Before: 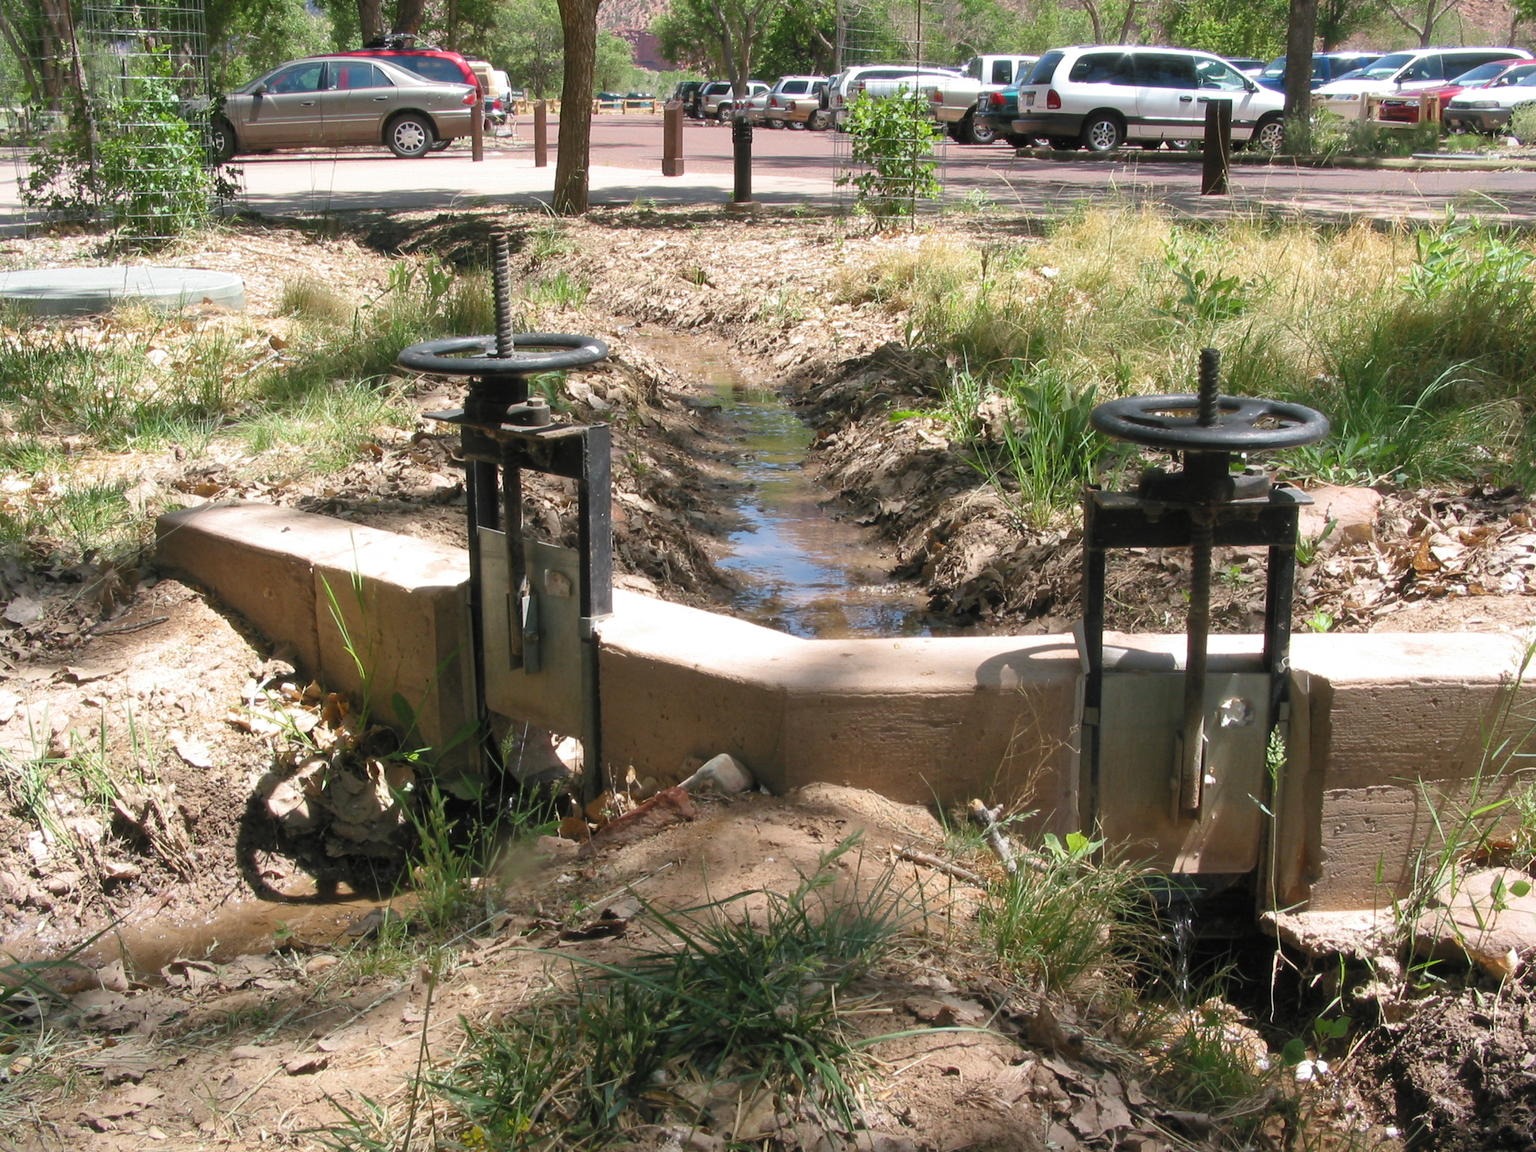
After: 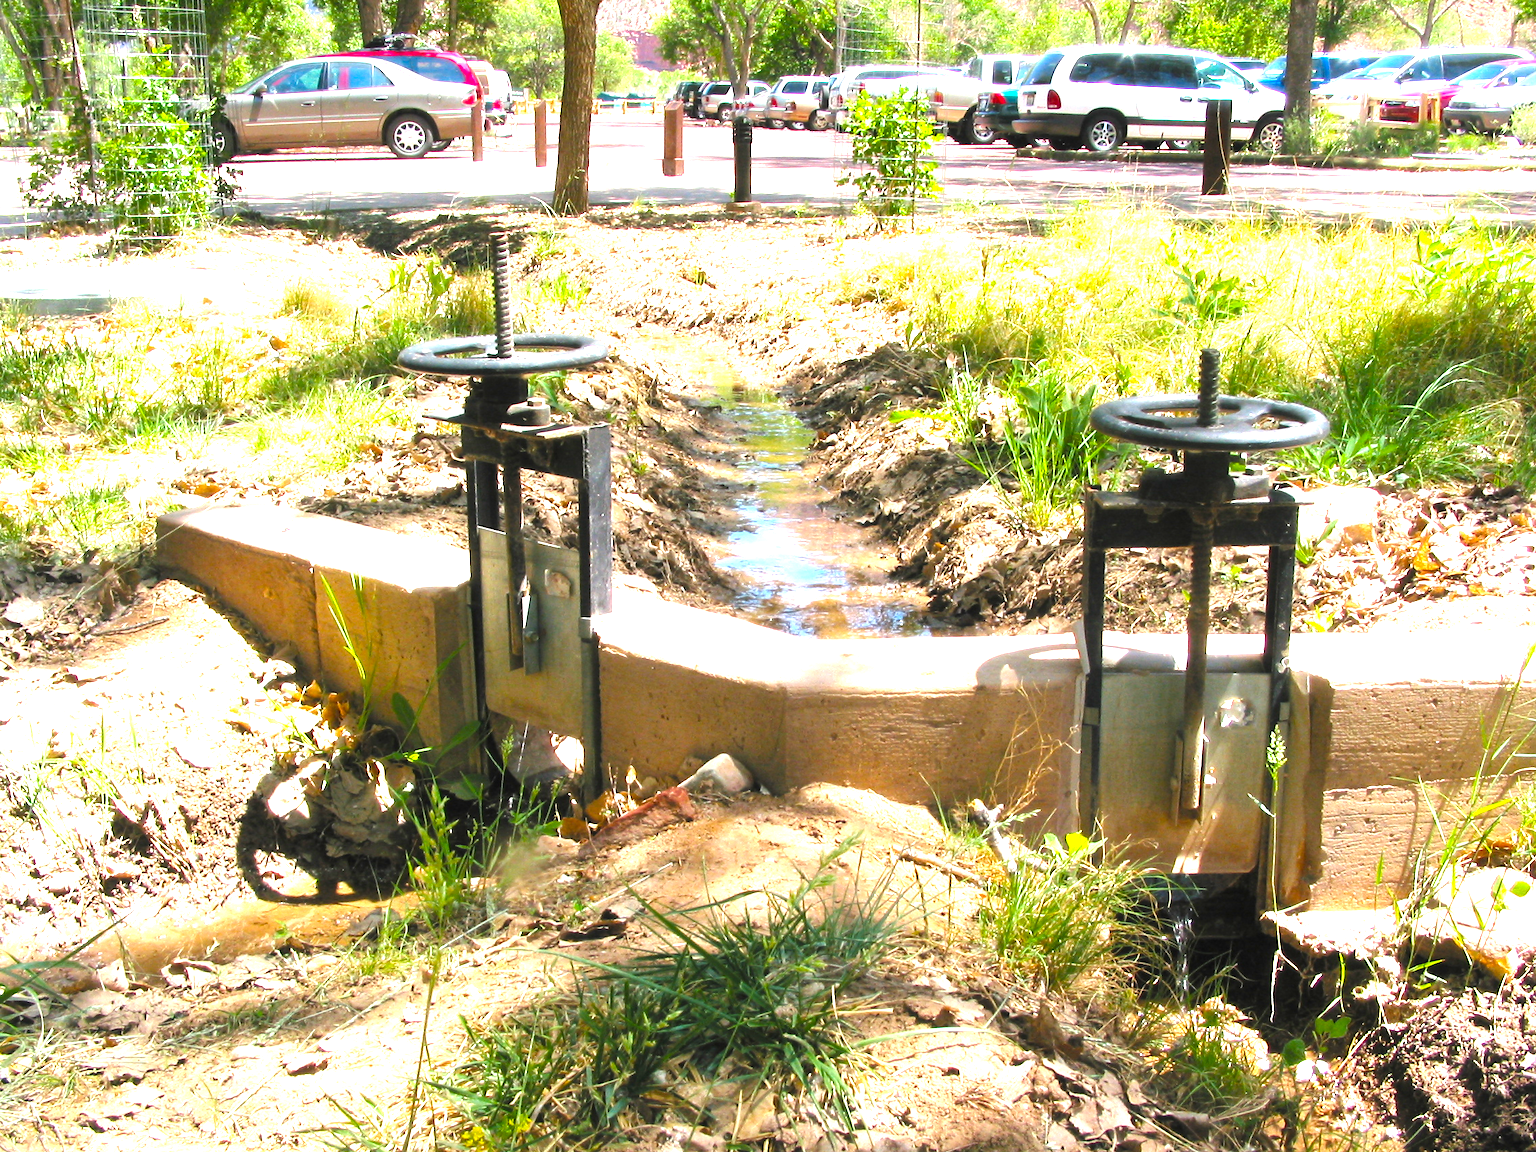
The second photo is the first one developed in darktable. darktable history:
tone equalizer: -8 EV -0.417 EV, -7 EV -0.389 EV, -6 EV -0.333 EV, -5 EV -0.222 EV, -3 EV 0.222 EV, -2 EV 0.333 EV, -1 EV 0.389 EV, +0 EV 0.417 EV, edges refinement/feathering 500, mask exposure compensation -1.57 EV, preserve details no
color balance rgb: linear chroma grading › global chroma 15%, perceptual saturation grading › global saturation 30%
exposure: black level correction 0, exposure 1.388 EV, compensate exposure bias true, compensate highlight preservation false
